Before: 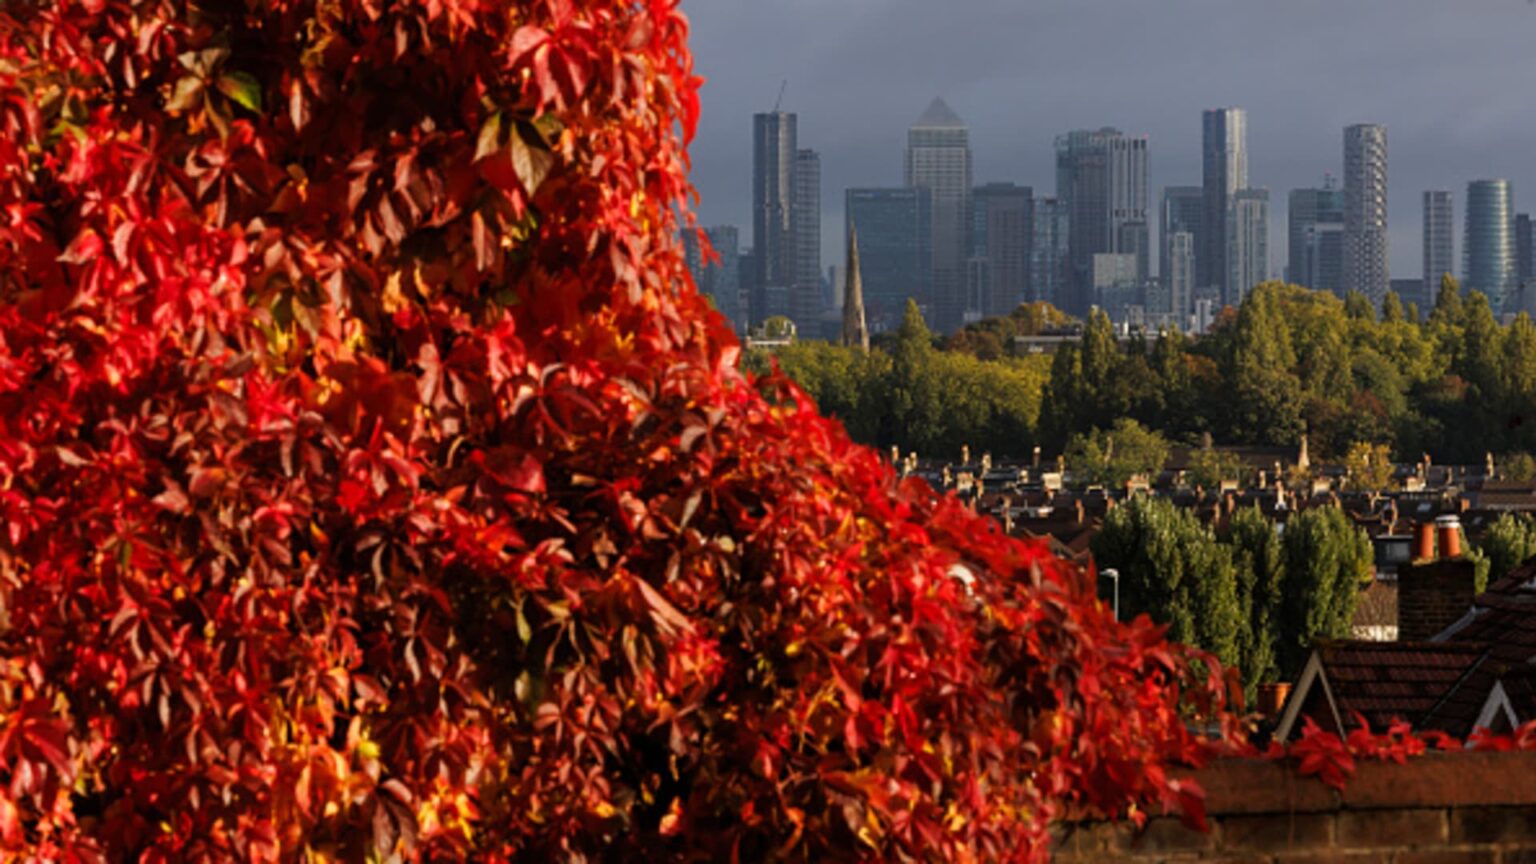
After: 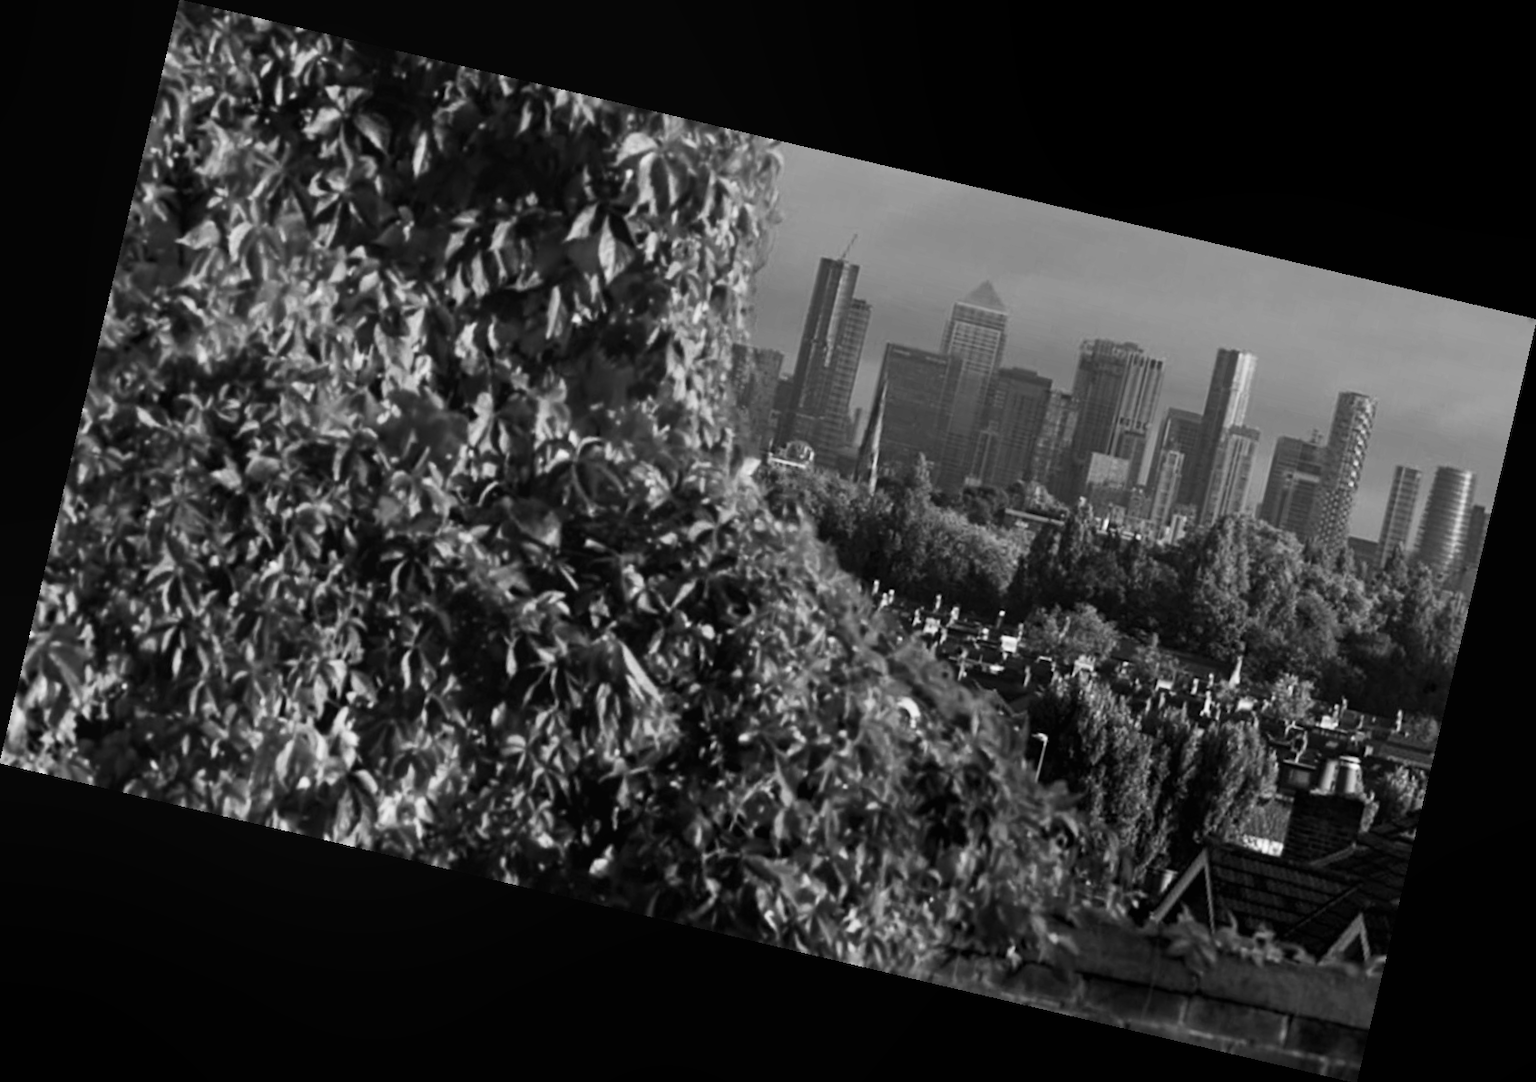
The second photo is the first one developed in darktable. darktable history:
contrast brightness saturation: contrast 0.24, brightness 0.09
color balance: output saturation 110%
bloom: size 38%, threshold 95%, strength 30%
monochrome: on, module defaults
local contrast: mode bilateral grid, contrast 20, coarseness 50, detail 120%, midtone range 0.2
rotate and perspective: rotation 13.27°, automatic cropping off
